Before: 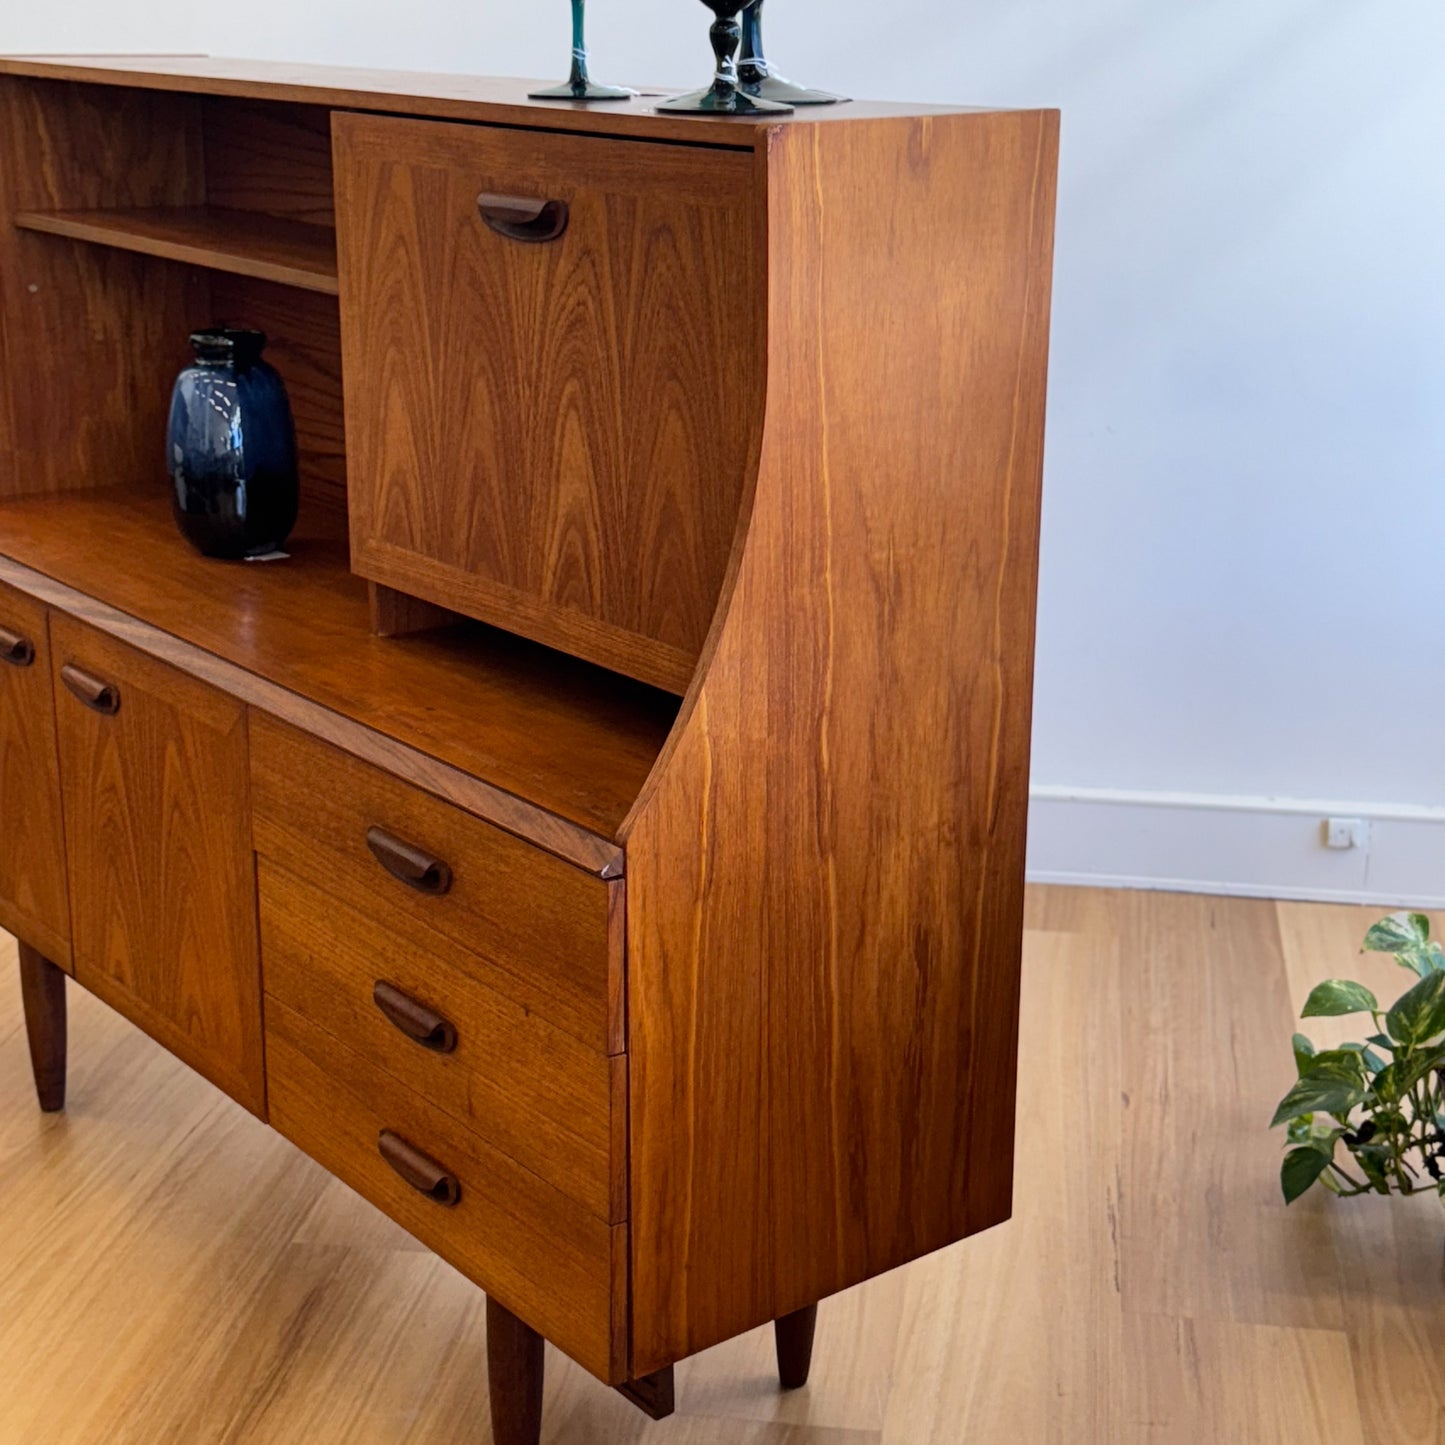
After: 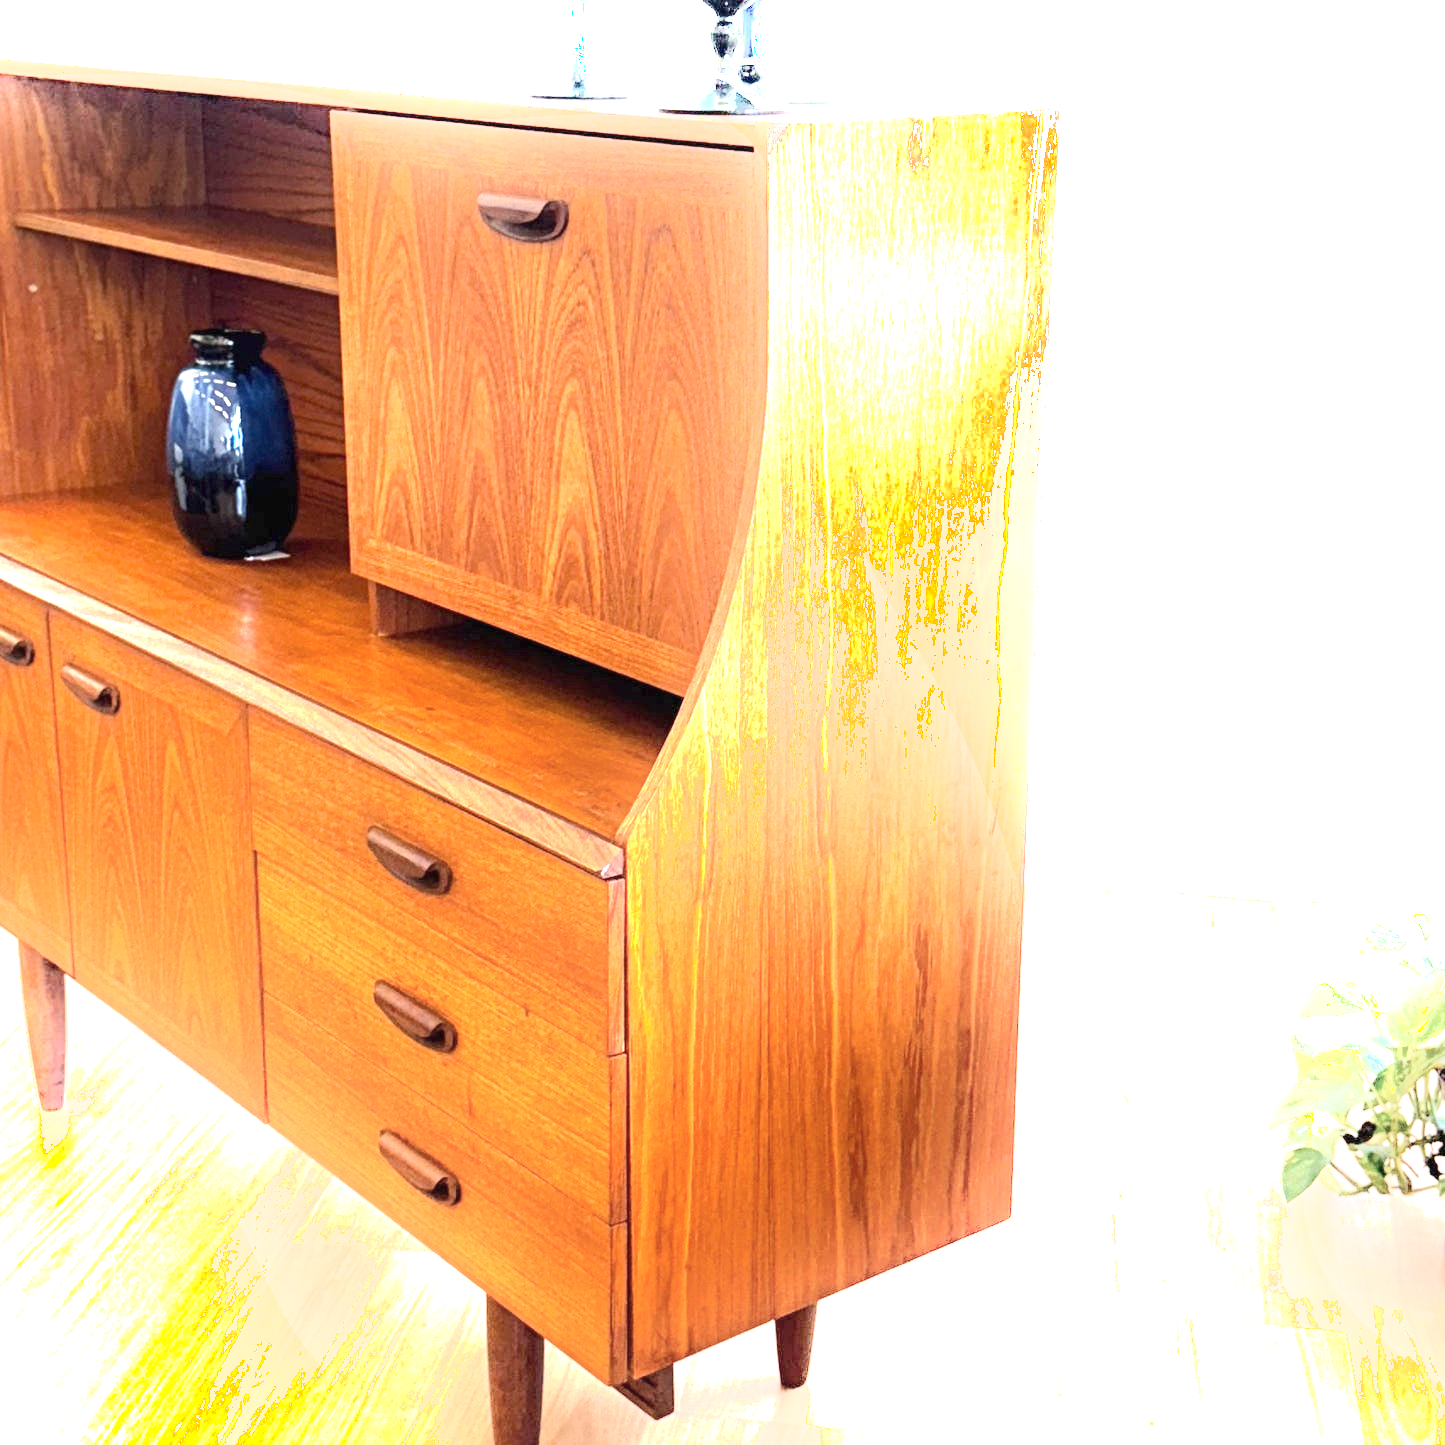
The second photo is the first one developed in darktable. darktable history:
exposure: black level correction 0, exposure 2.327 EV, compensate exposure bias true, compensate highlight preservation false
contrast brightness saturation: contrast 0.01, saturation -0.05
shadows and highlights: shadows -40.15, highlights 62.88, soften with gaussian
